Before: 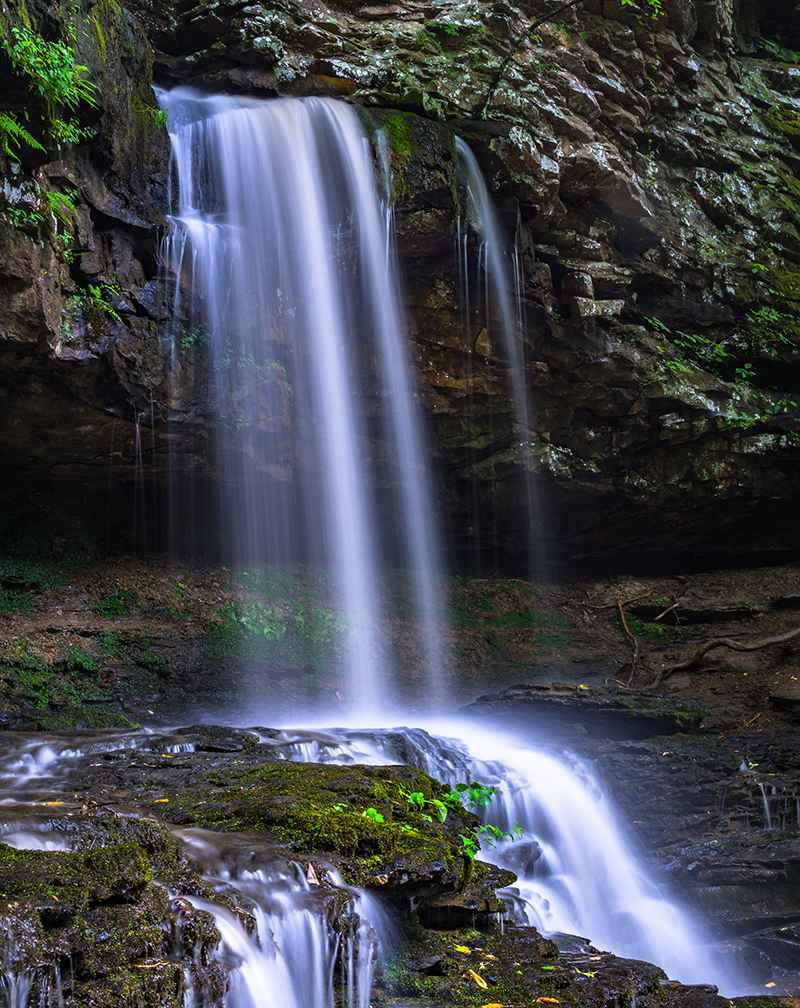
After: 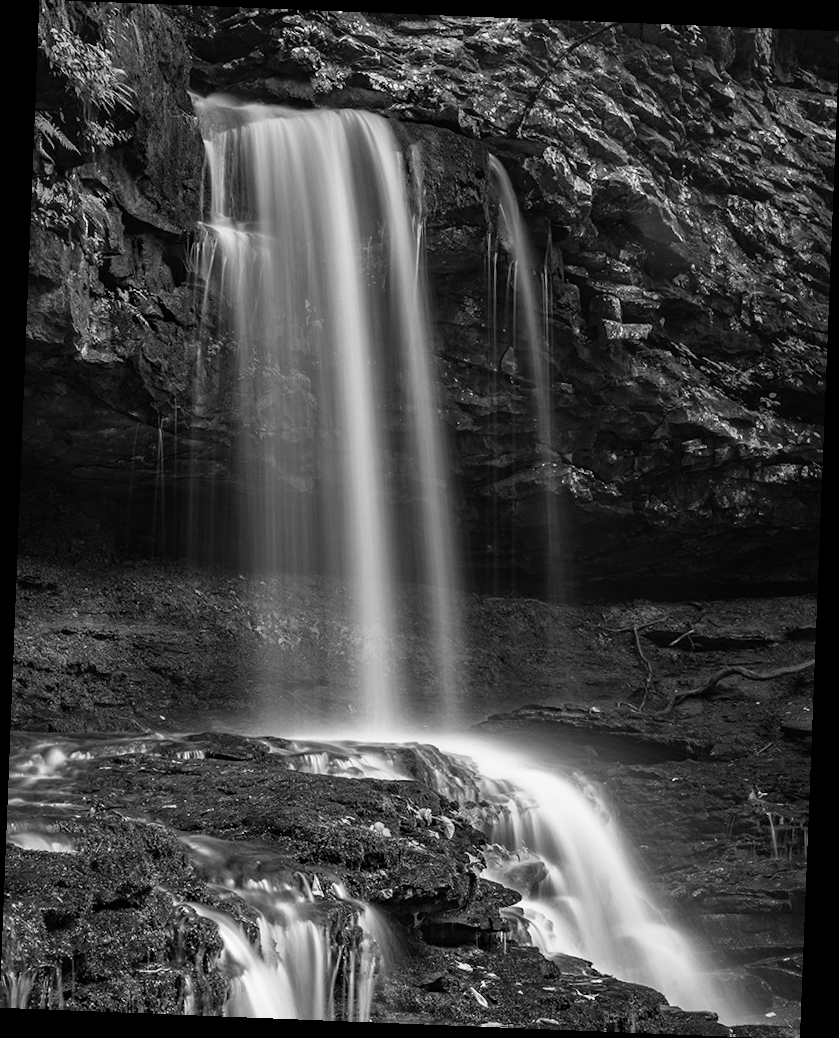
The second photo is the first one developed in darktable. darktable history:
monochrome: size 1
rotate and perspective: rotation 2.27°, automatic cropping off
